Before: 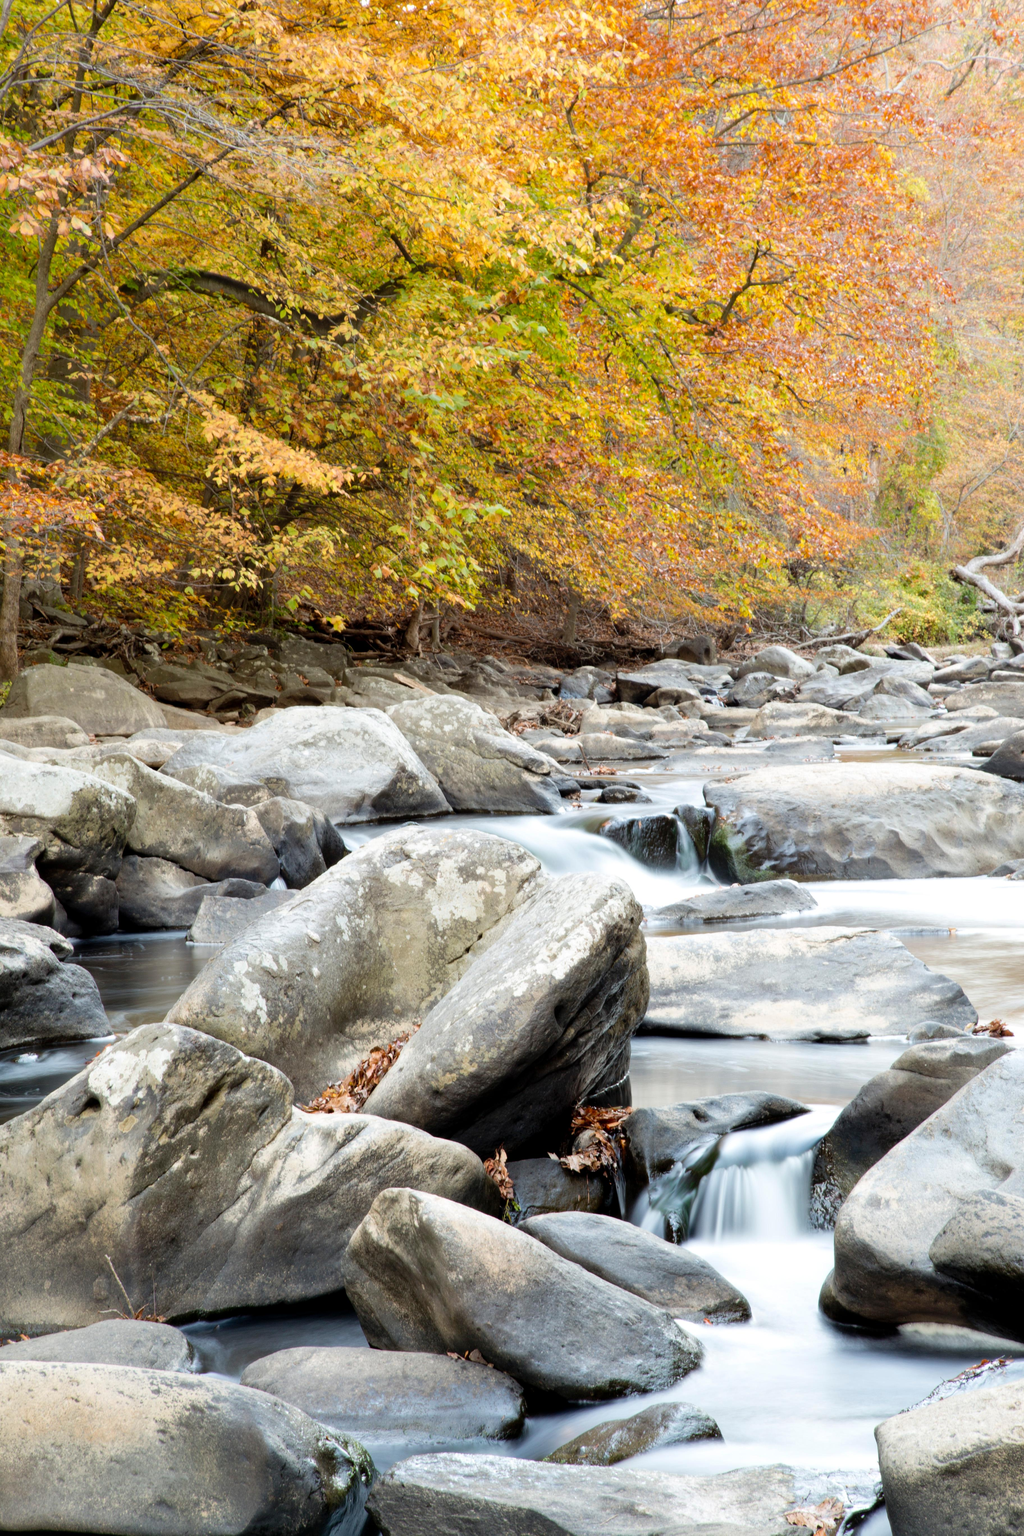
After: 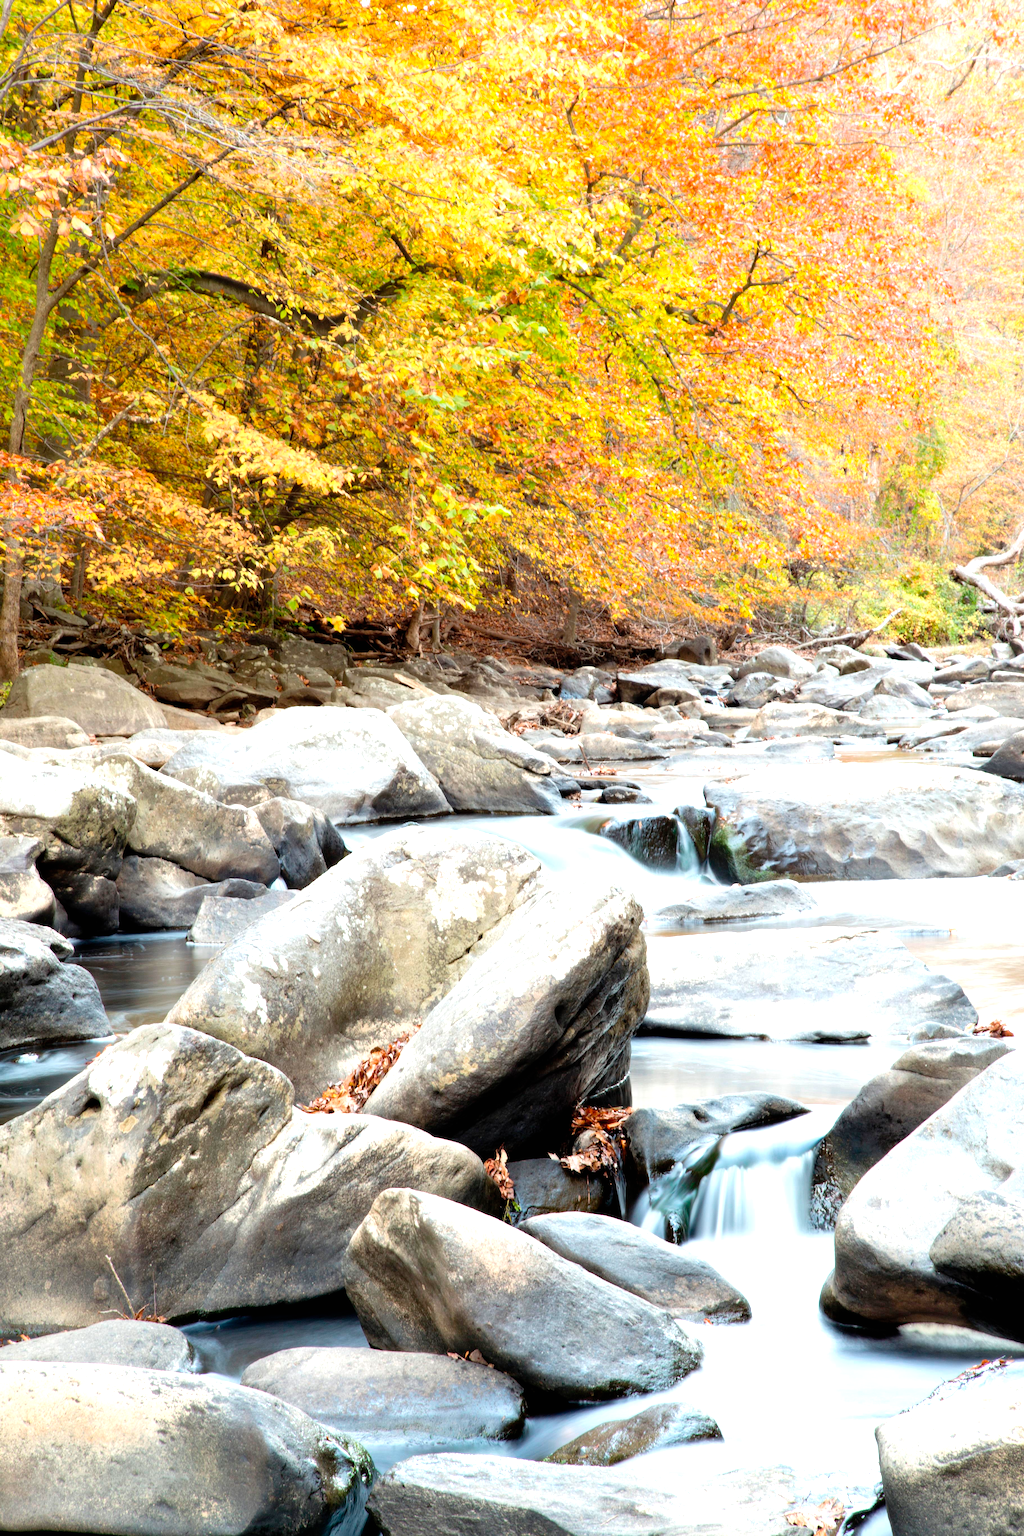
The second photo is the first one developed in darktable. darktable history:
exposure: black level correction 0, exposure 0.679 EV, compensate exposure bias true, compensate highlight preservation false
